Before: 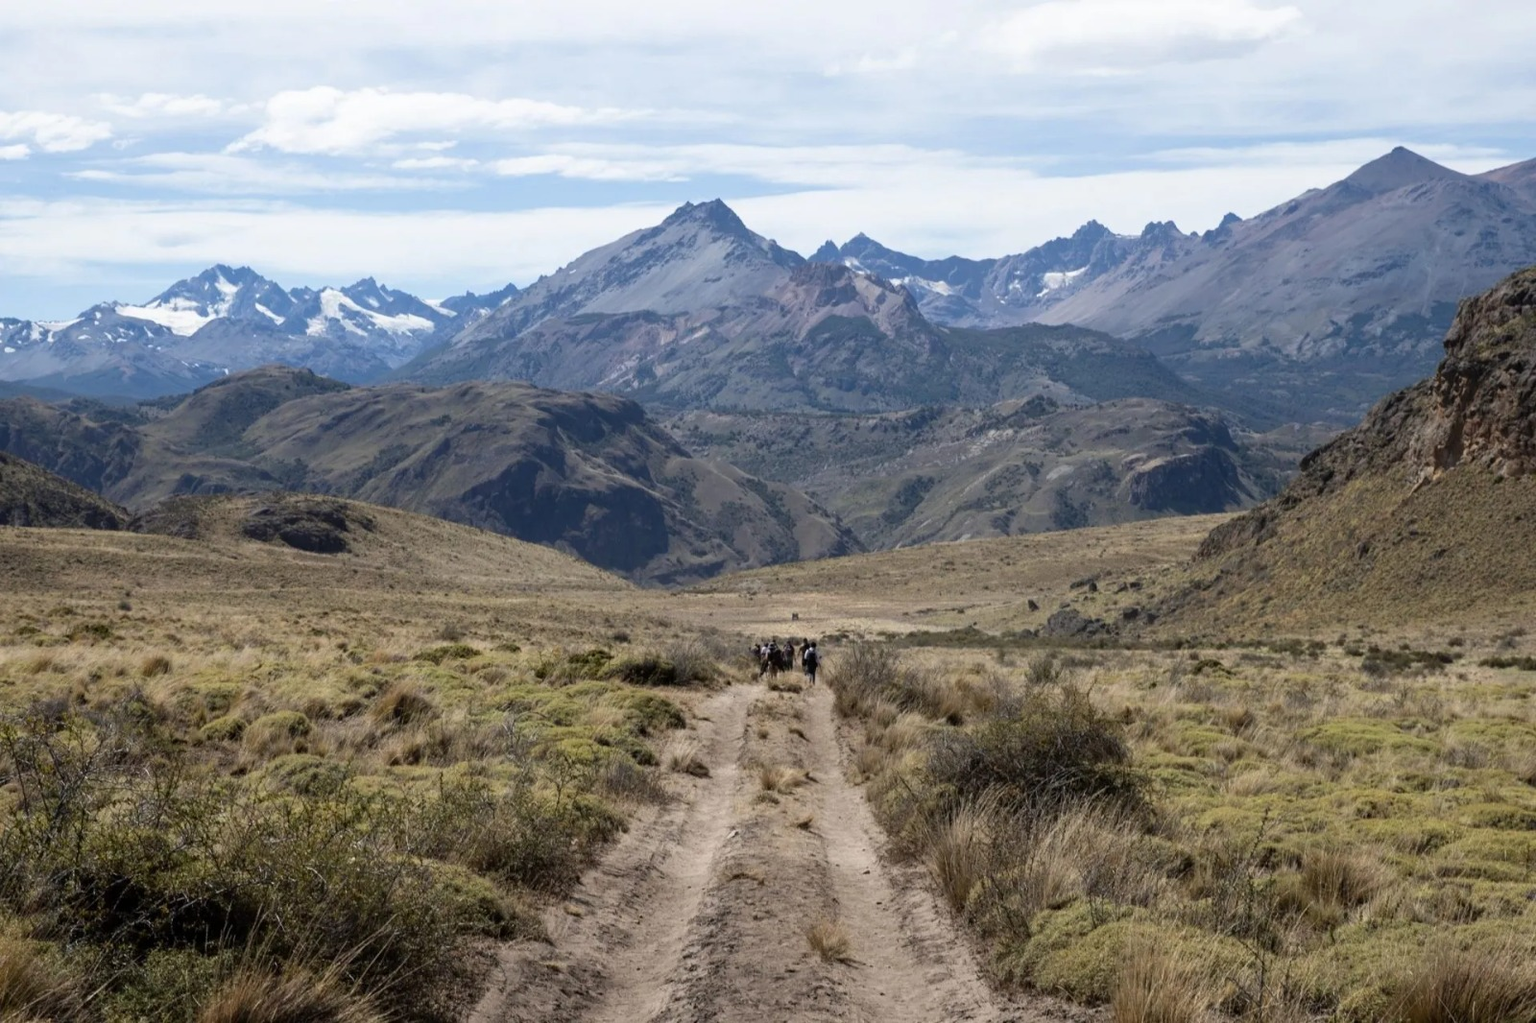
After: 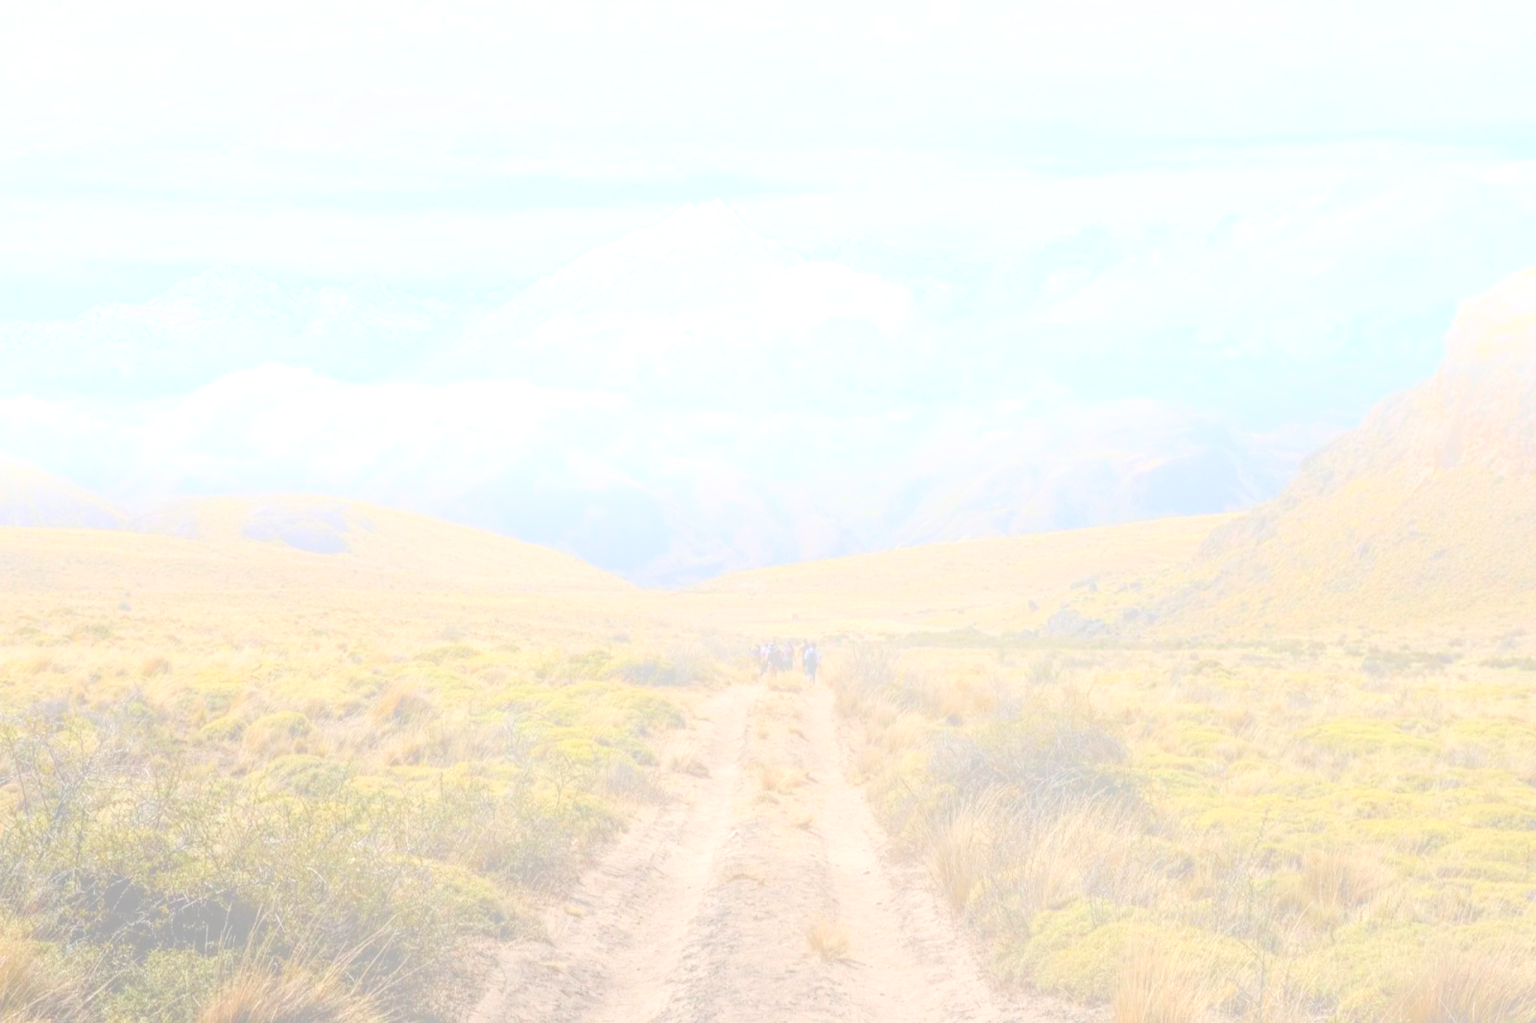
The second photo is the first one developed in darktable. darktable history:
tone equalizer: -8 EV -0.55 EV
local contrast: highlights 0%, shadows 0%, detail 182%
bloom: size 85%, threshold 5%, strength 85%
